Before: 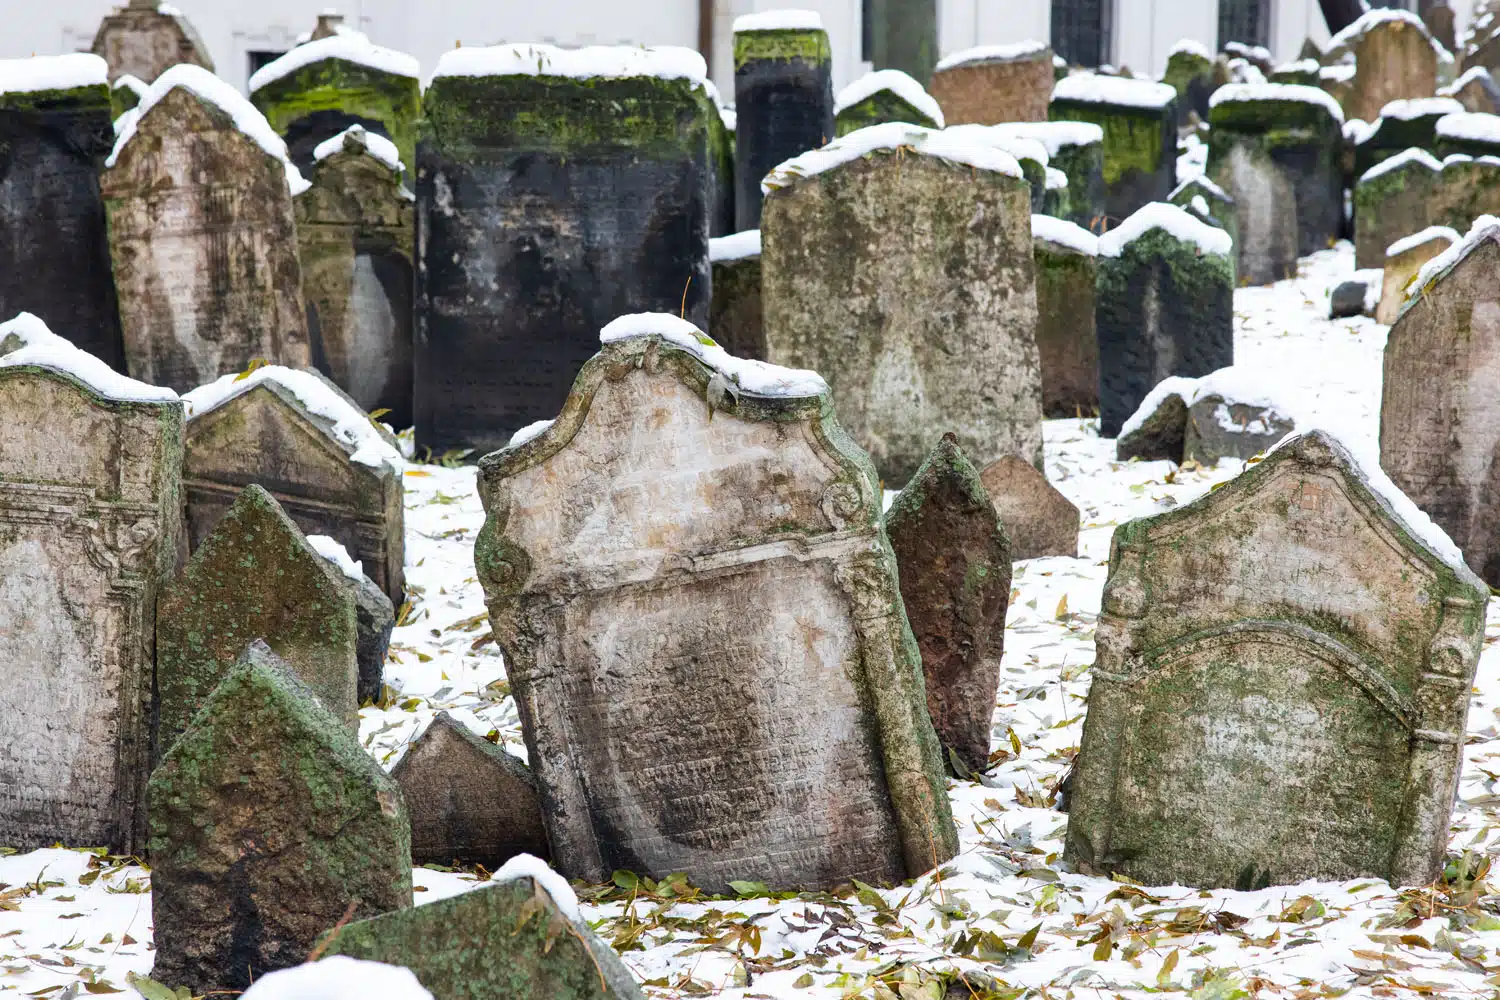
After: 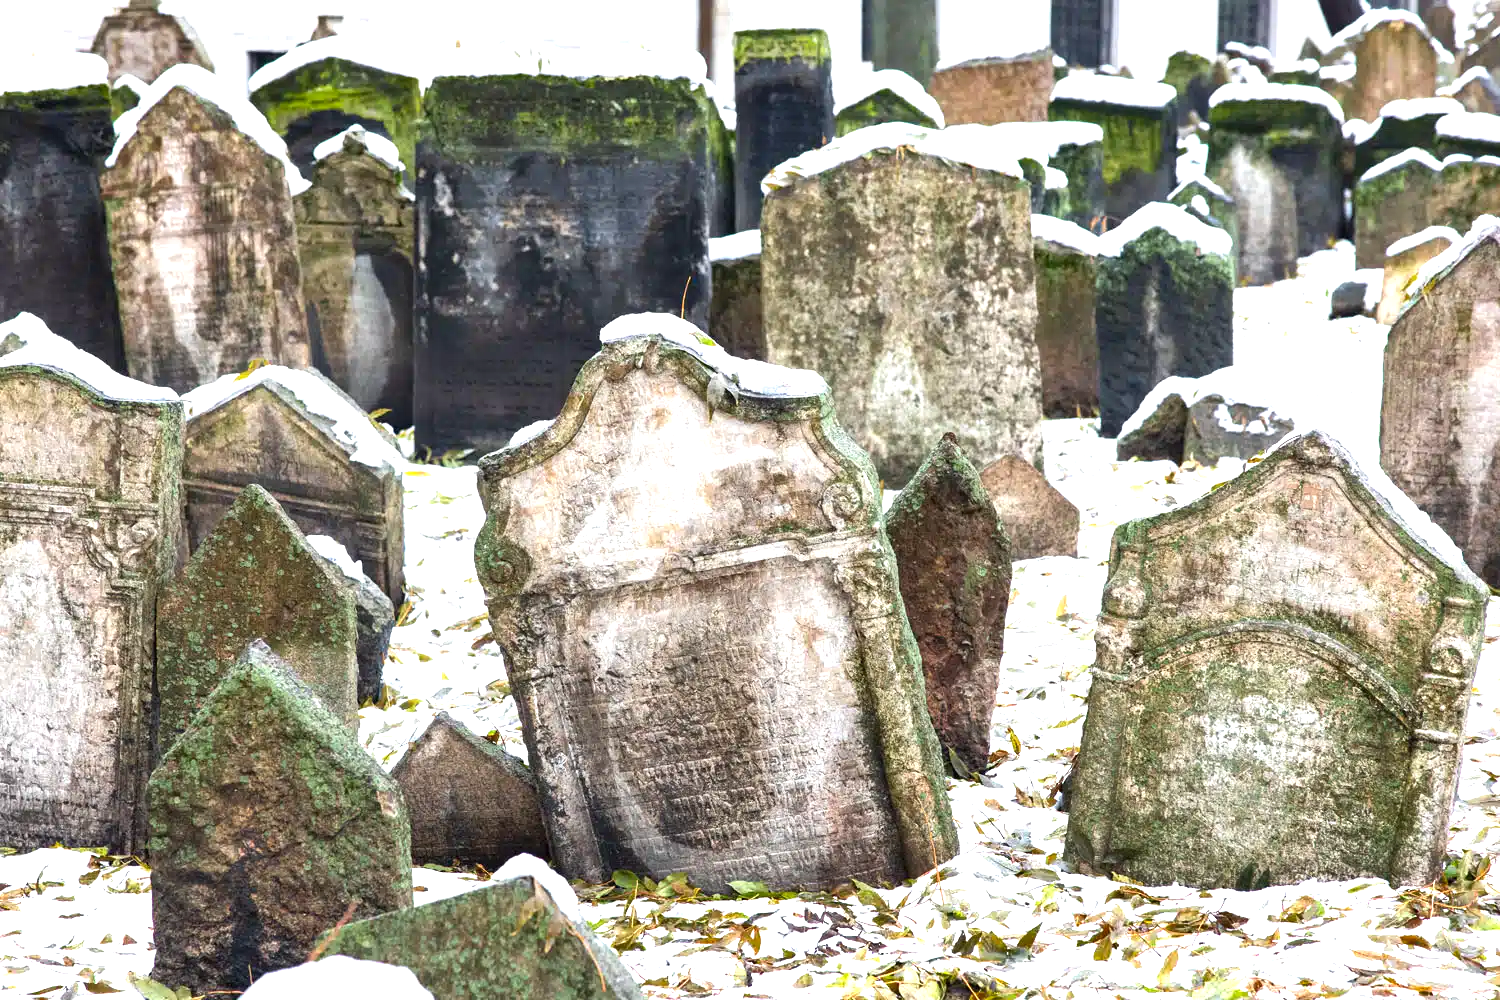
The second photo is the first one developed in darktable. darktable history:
exposure: black level correction 0, exposure 0.891 EV, compensate highlight preservation false
shadows and highlights: shadows 36.28, highlights -27.55, shadows color adjustment 97.67%, soften with gaussian
